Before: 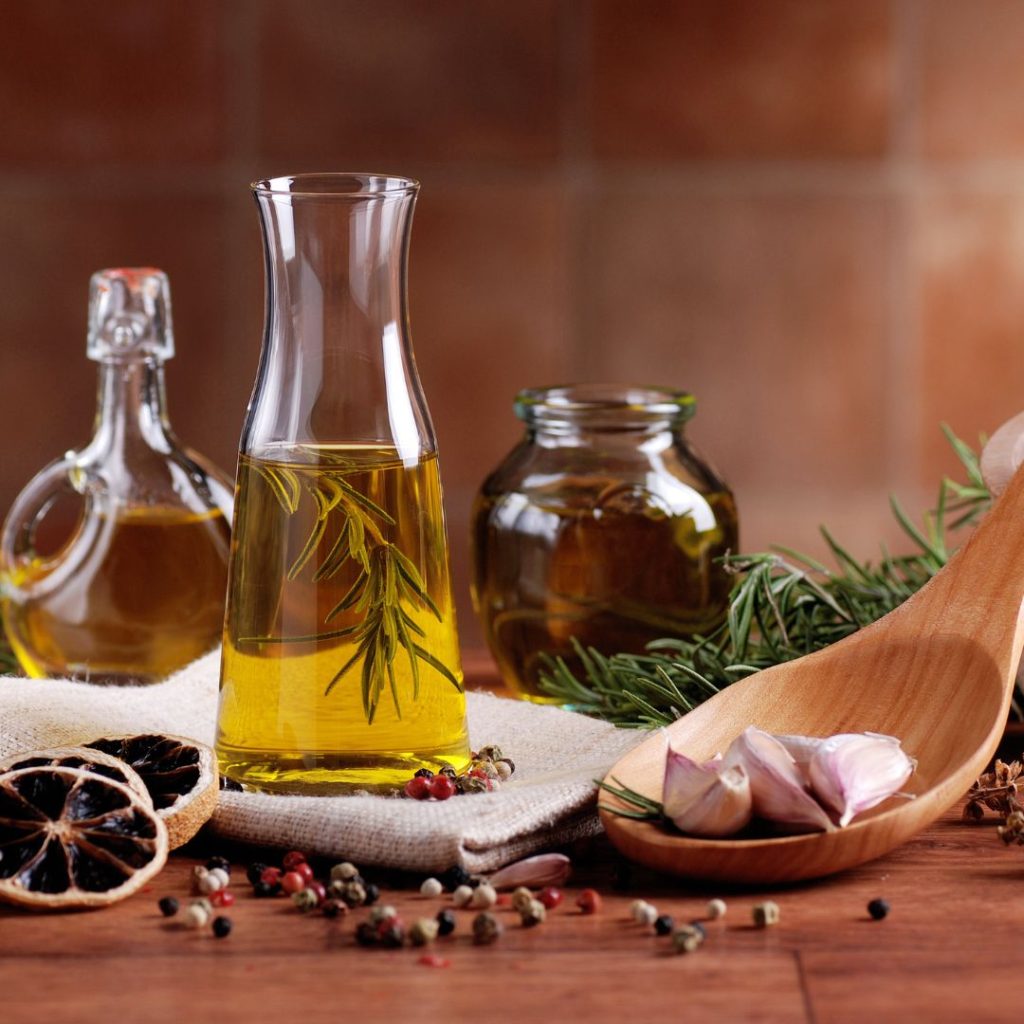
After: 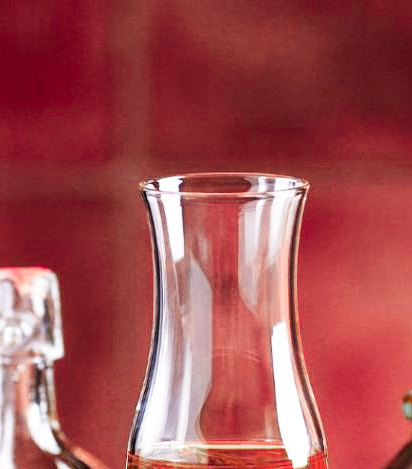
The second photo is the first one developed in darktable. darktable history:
crop and rotate: left 10.918%, top 0.08%, right 48.794%, bottom 54.104%
exposure: exposure -0.011 EV, compensate highlight preservation false
base curve: curves: ch0 [(0, 0.003) (0.001, 0.002) (0.006, 0.004) (0.02, 0.022) (0.048, 0.086) (0.094, 0.234) (0.162, 0.431) (0.258, 0.629) (0.385, 0.8) (0.548, 0.918) (0.751, 0.988) (1, 1)], preserve colors none
color zones: curves: ch0 [(0.006, 0.385) (0.143, 0.563) (0.243, 0.321) (0.352, 0.464) (0.516, 0.456) (0.625, 0.5) (0.75, 0.5) (0.875, 0.5)]; ch1 [(0, 0.5) (0.134, 0.504) (0.246, 0.463) (0.421, 0.515) (0.5, 0.56) (0.625, 0.5) (0.75, 0.5) (0.875, 0.5)]; ch2 [(0, 0.5) (0.131, 0.426) (0.307, 0.289) (0.38, 0.188) (0.513, 0.216) (0.625, 0.548) (0.75, 0.468) (0.838, 0.396) (0.971, 0.311)]
